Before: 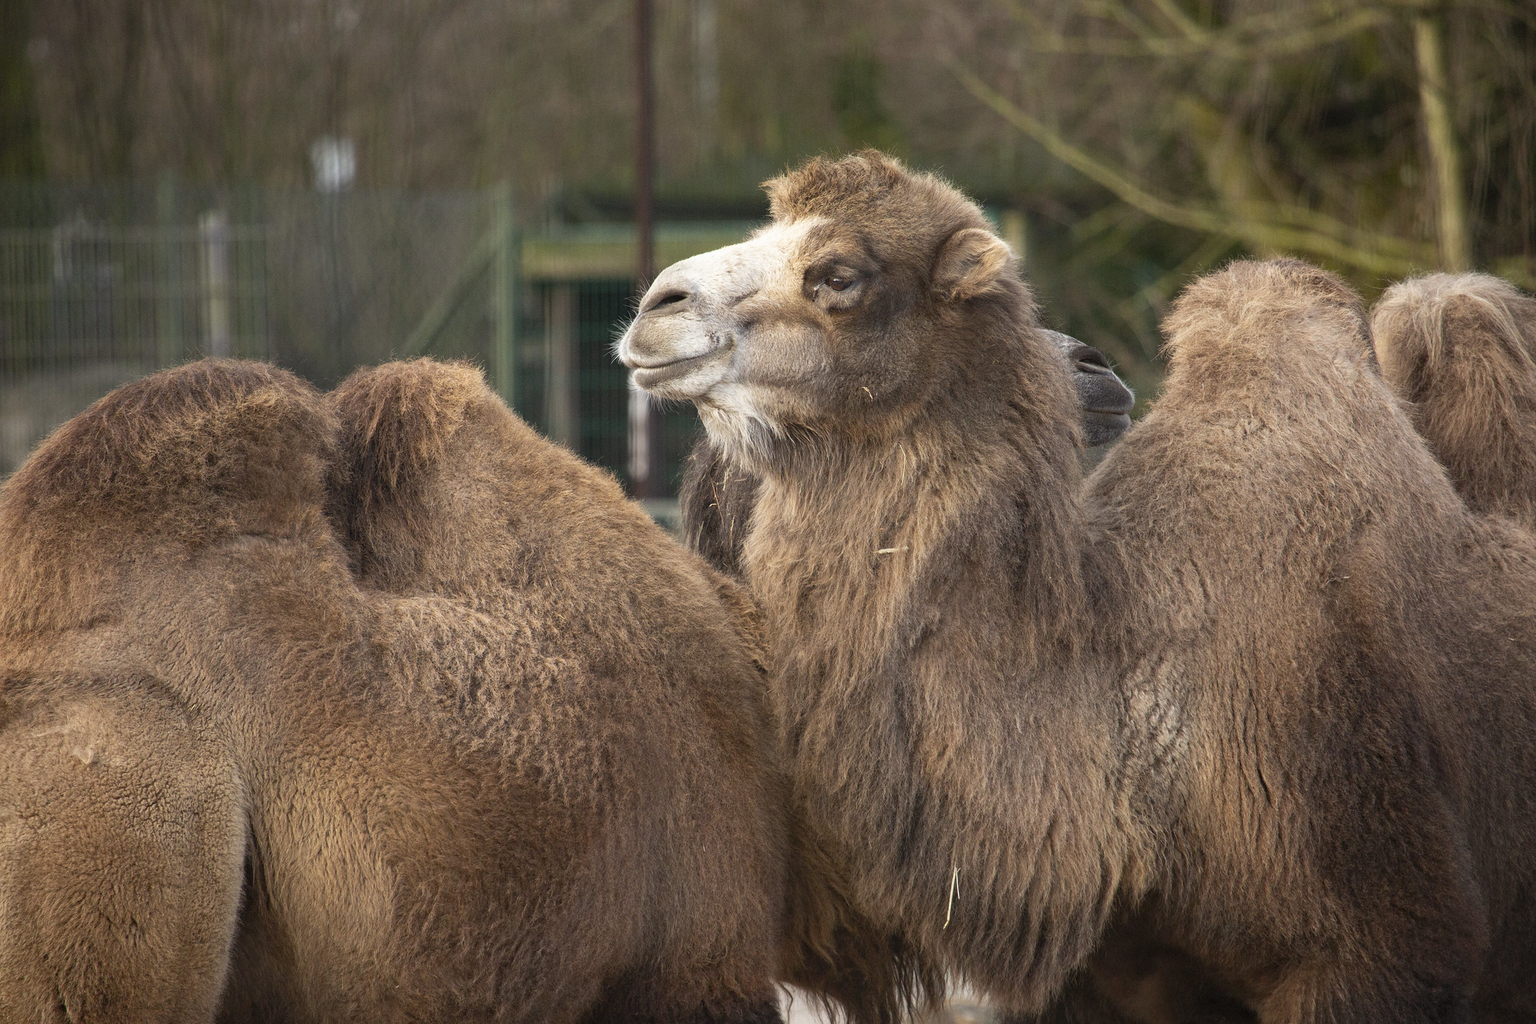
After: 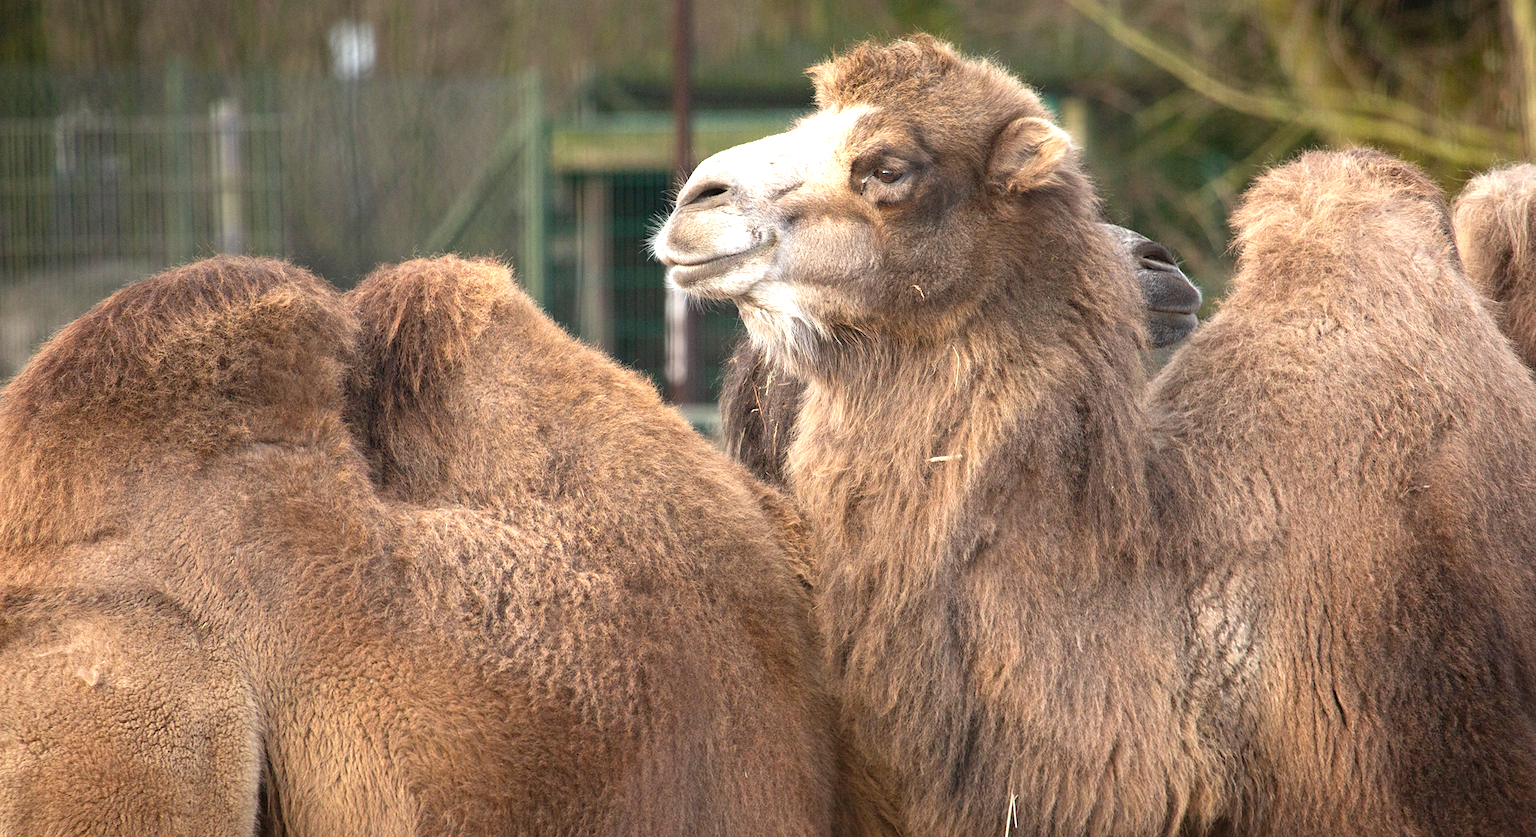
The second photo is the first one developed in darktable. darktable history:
crop and rotate: angle 0.062°, top 11.512%, right 5.501%, bottom 11.208%
exposure: black level correction 0, exposure 0.691 EV, compensate highlight preservation false
